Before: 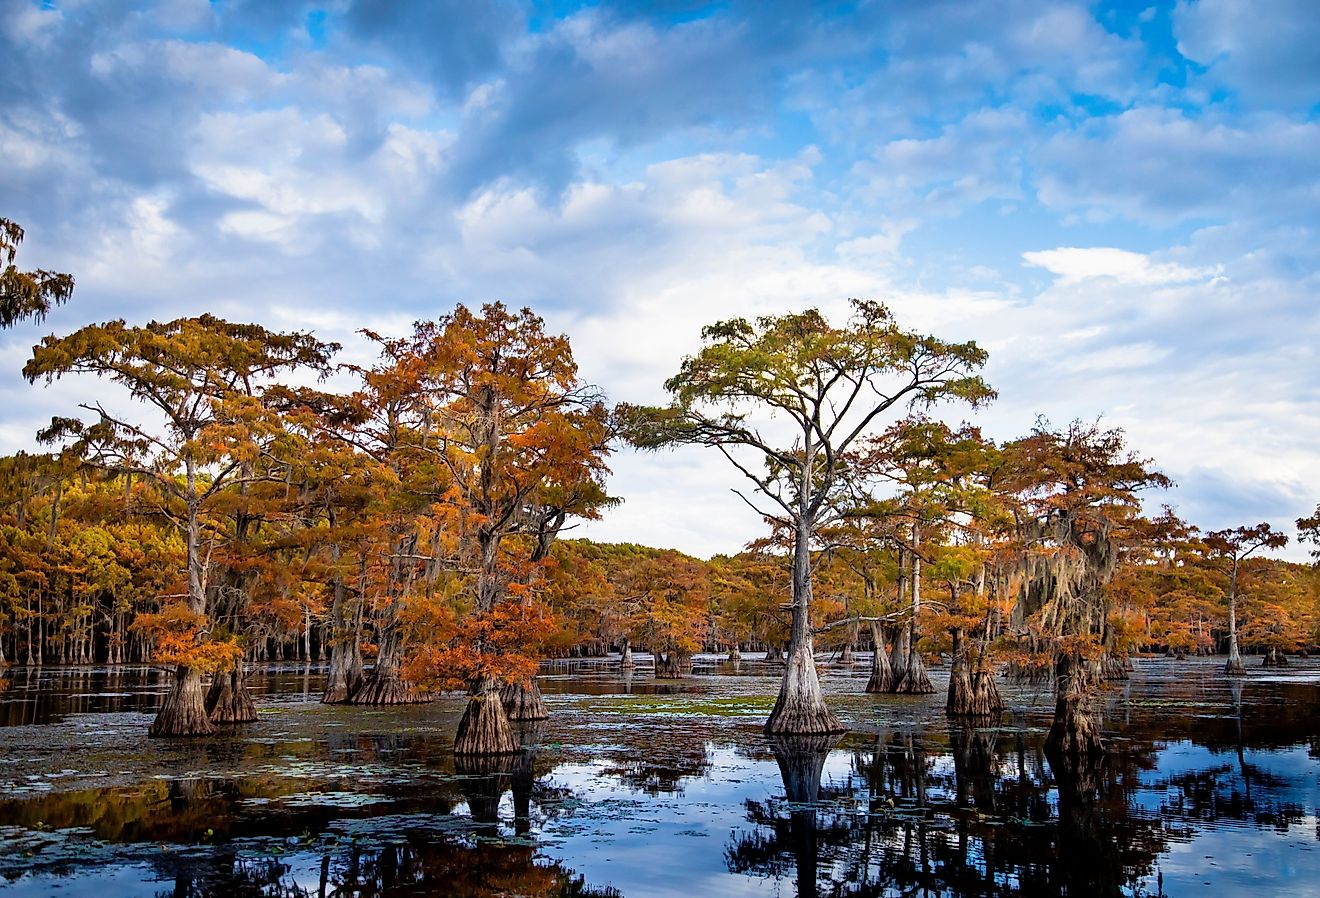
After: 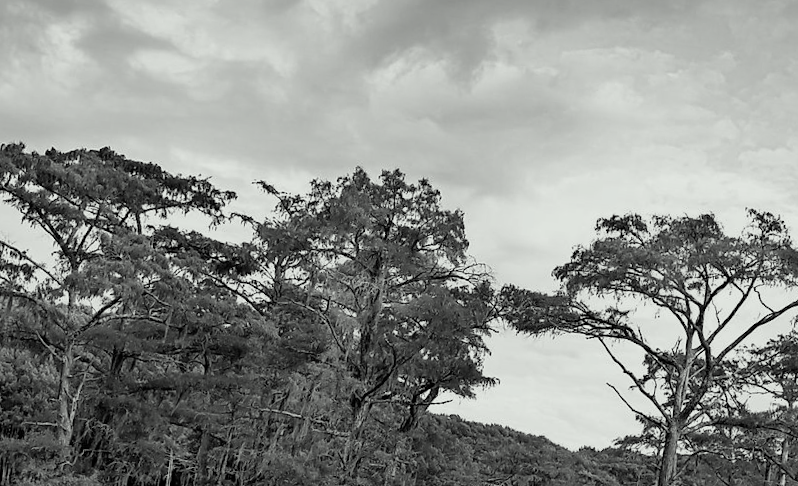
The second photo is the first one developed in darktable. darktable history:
color correction: highlights a* -2.5, highlights b* 2.31
color calibration: output gray [0.25, 0.35, 0.4, 0], illuminant same as pipeline (D50), adaptation none (bypass), x 0.333, y 0.334, temperature 5011.2 K
crop and rotate: angle -6.76°, left 2.226%, top 6.617%, right 27.224%, bottom 30.226%
exposure: exposure -0.326 EV, compensate exposure bias true, compensate highlight preservation false
